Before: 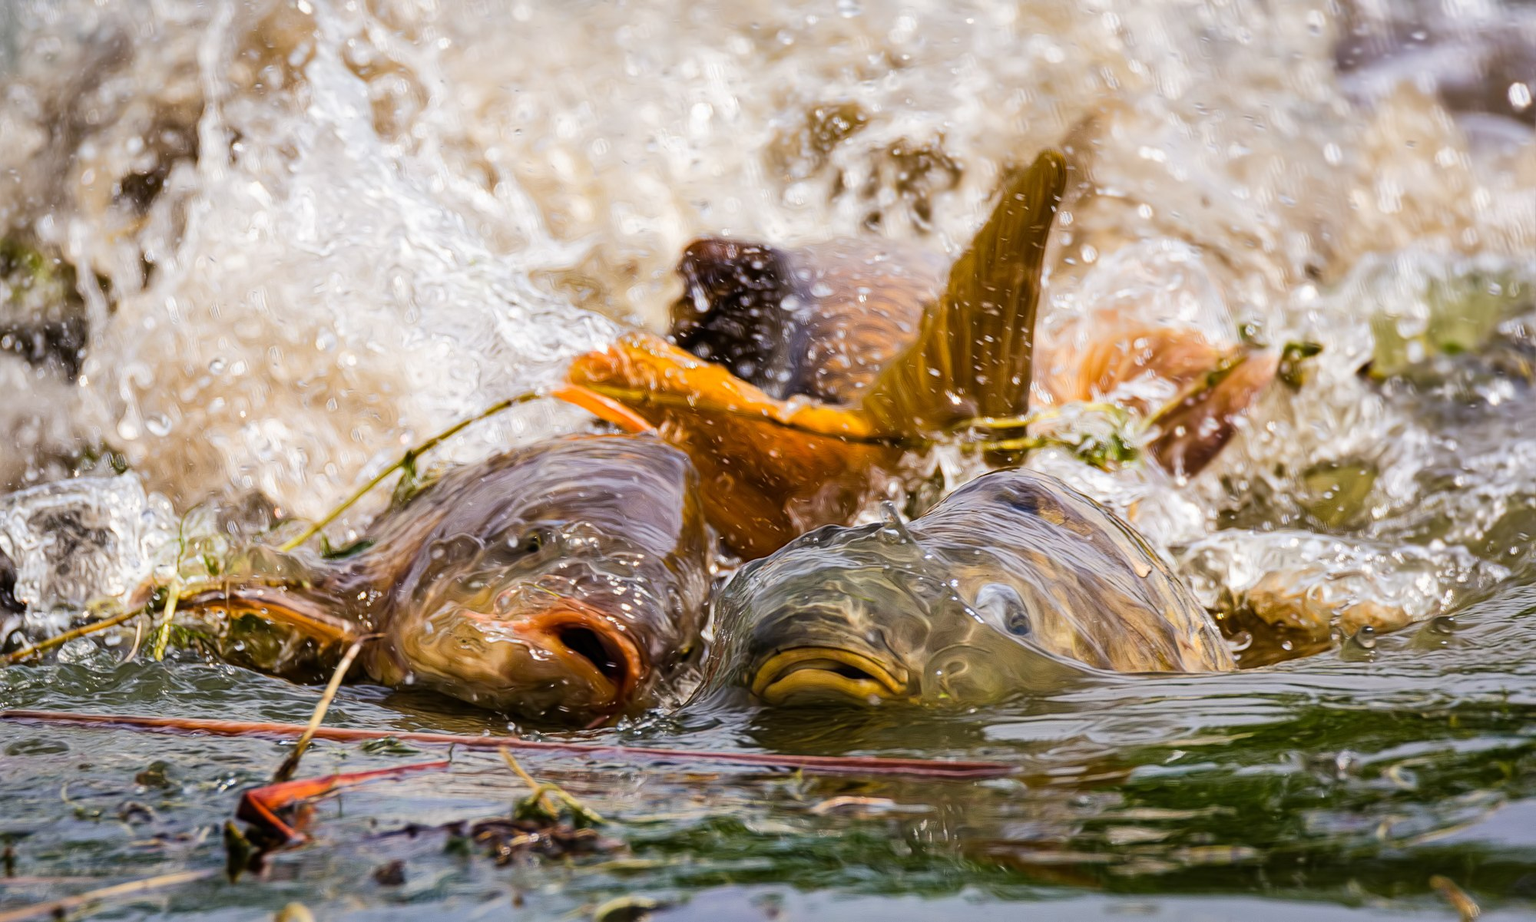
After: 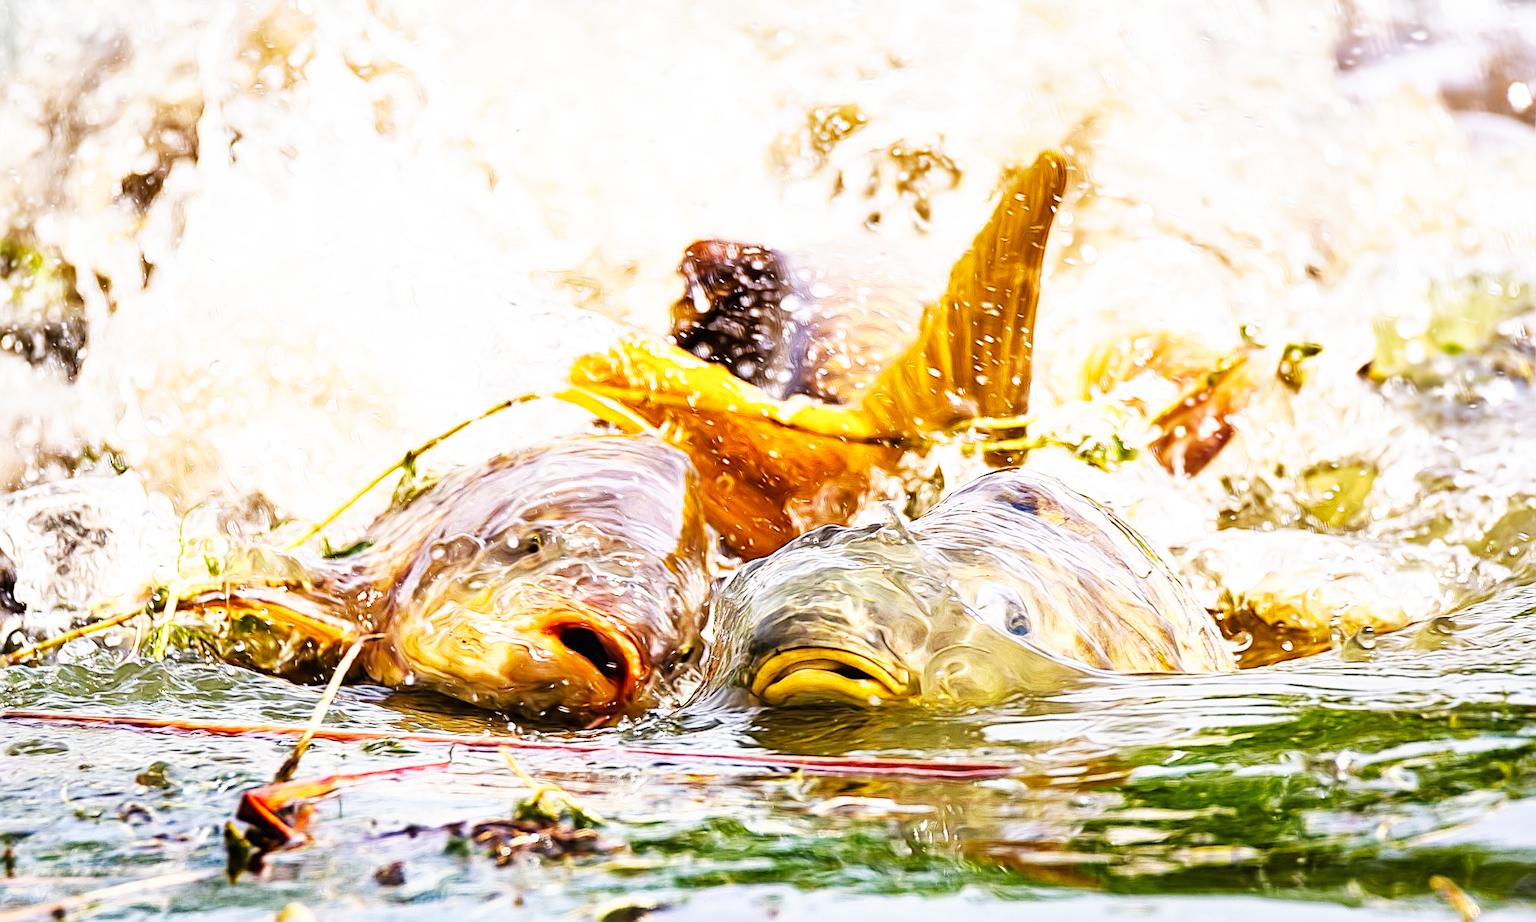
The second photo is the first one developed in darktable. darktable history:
tone equalizer: -8 EV 1.01 EV, -7 EV 1 EV, -6 EV 0.984 EV, -5 EV 1.01 EV, -4 EV 0.995 EV, -3 EV 0.717 EV, -2 EV 0.51 EV, -1 EV 0.255 EV
sharpen: on, module defaults
base curve: curves: ch0 [(0, 0) (0.007, 0.004) (0.027, 0.03) (0.046, 0.07) (0.207, 0.54) (0.442, 0.872) (0.673, 0.972) (1, 1)], preserve colors none
exposure: exposure 0.194 EV, compensate exposure bias true, compensate highlight preservation false
